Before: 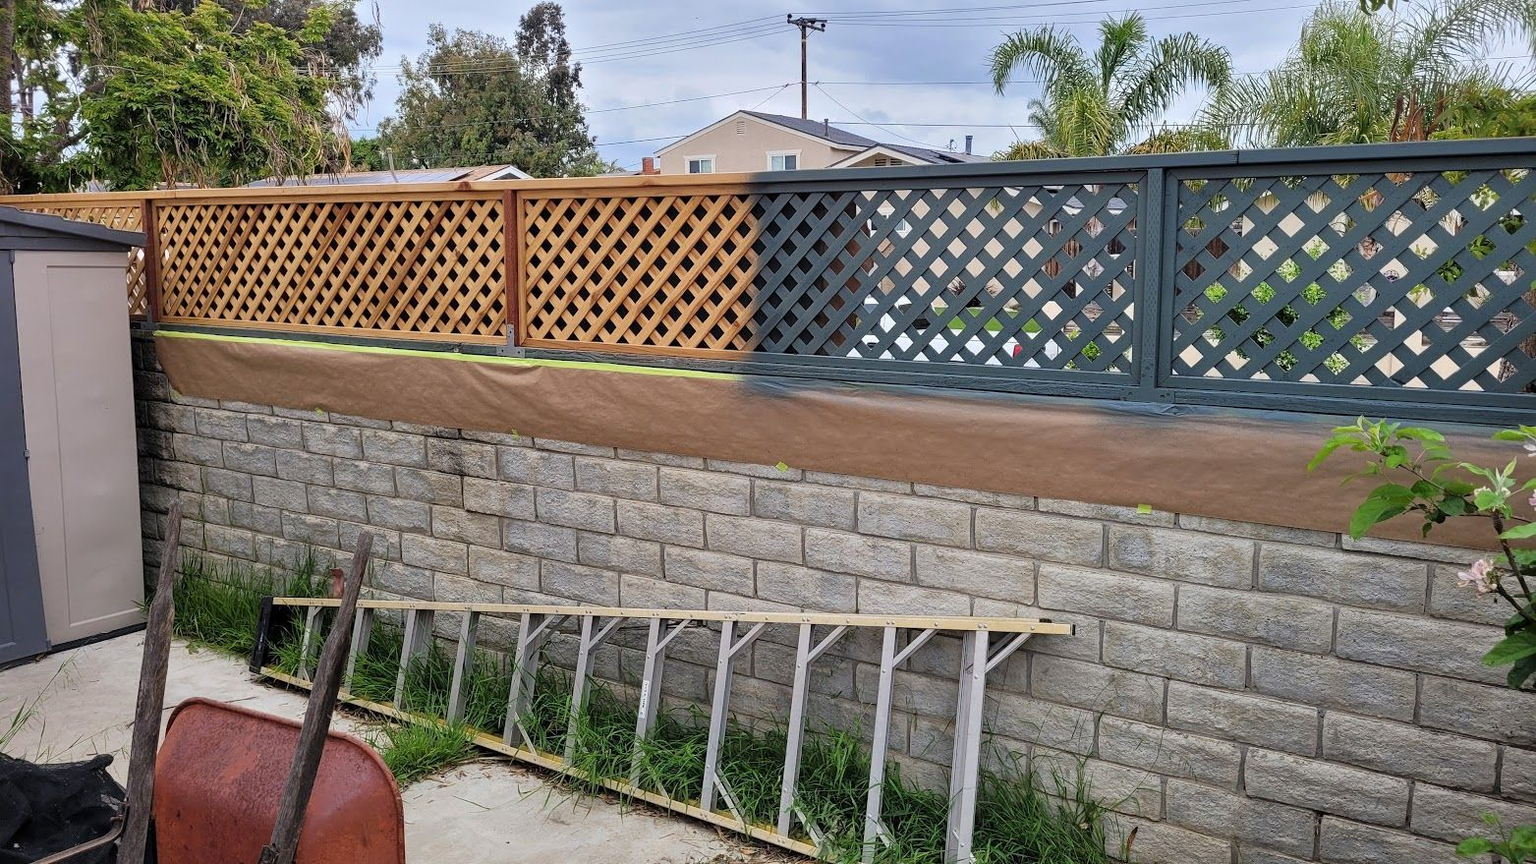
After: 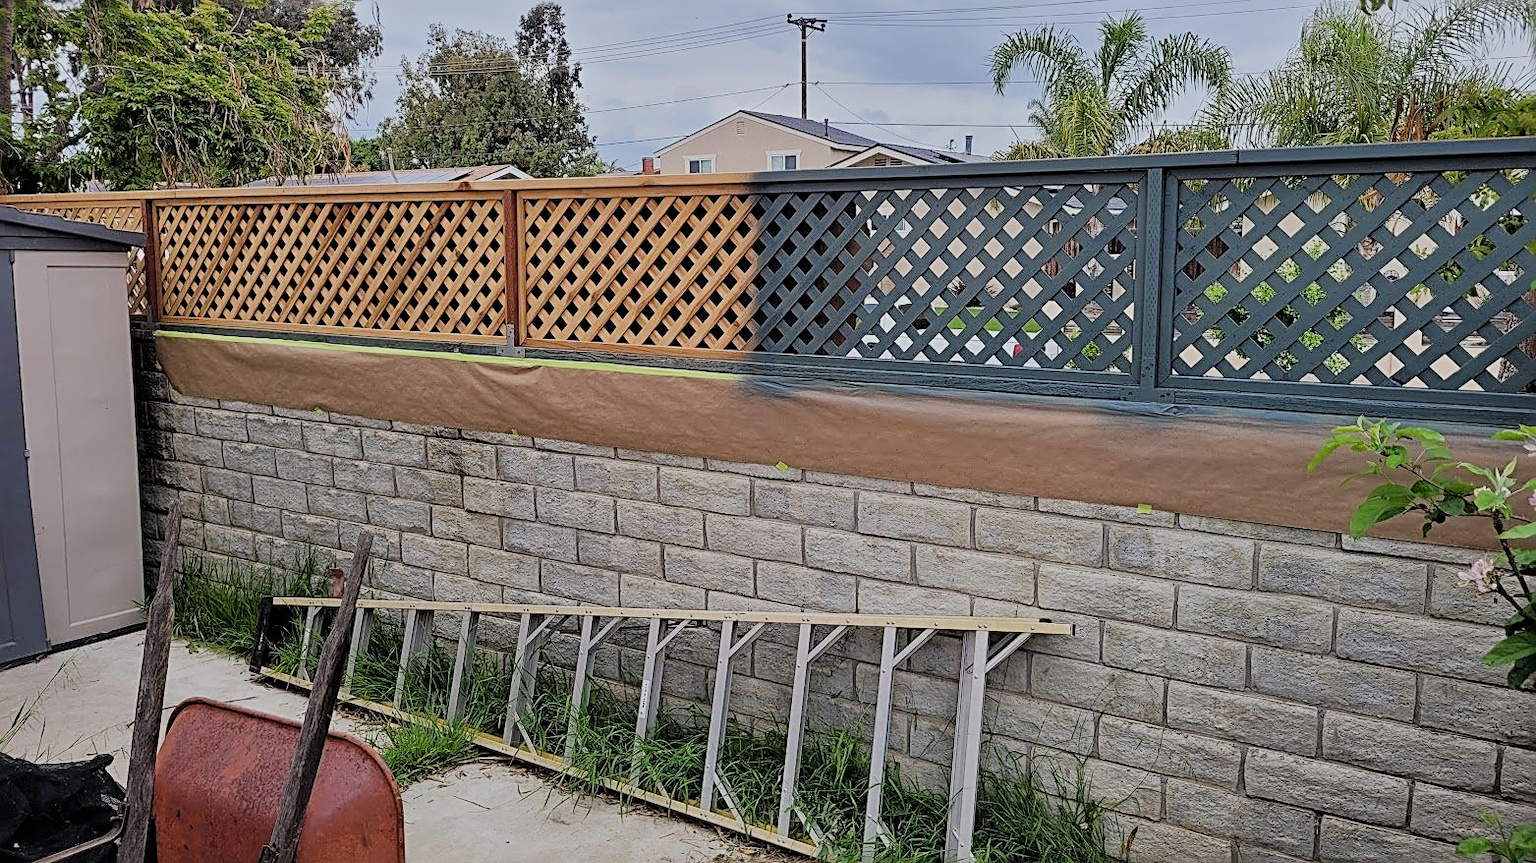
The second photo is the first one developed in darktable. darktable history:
filmic rgb: black relative exposure -8.47 EV, white relative exposure 4.69 EV, hardness 3.83, iterations of high-quality reconstruction 10
sharpen: radius 2.561, amount 0.634
exposure: compensate highlight preservation false
